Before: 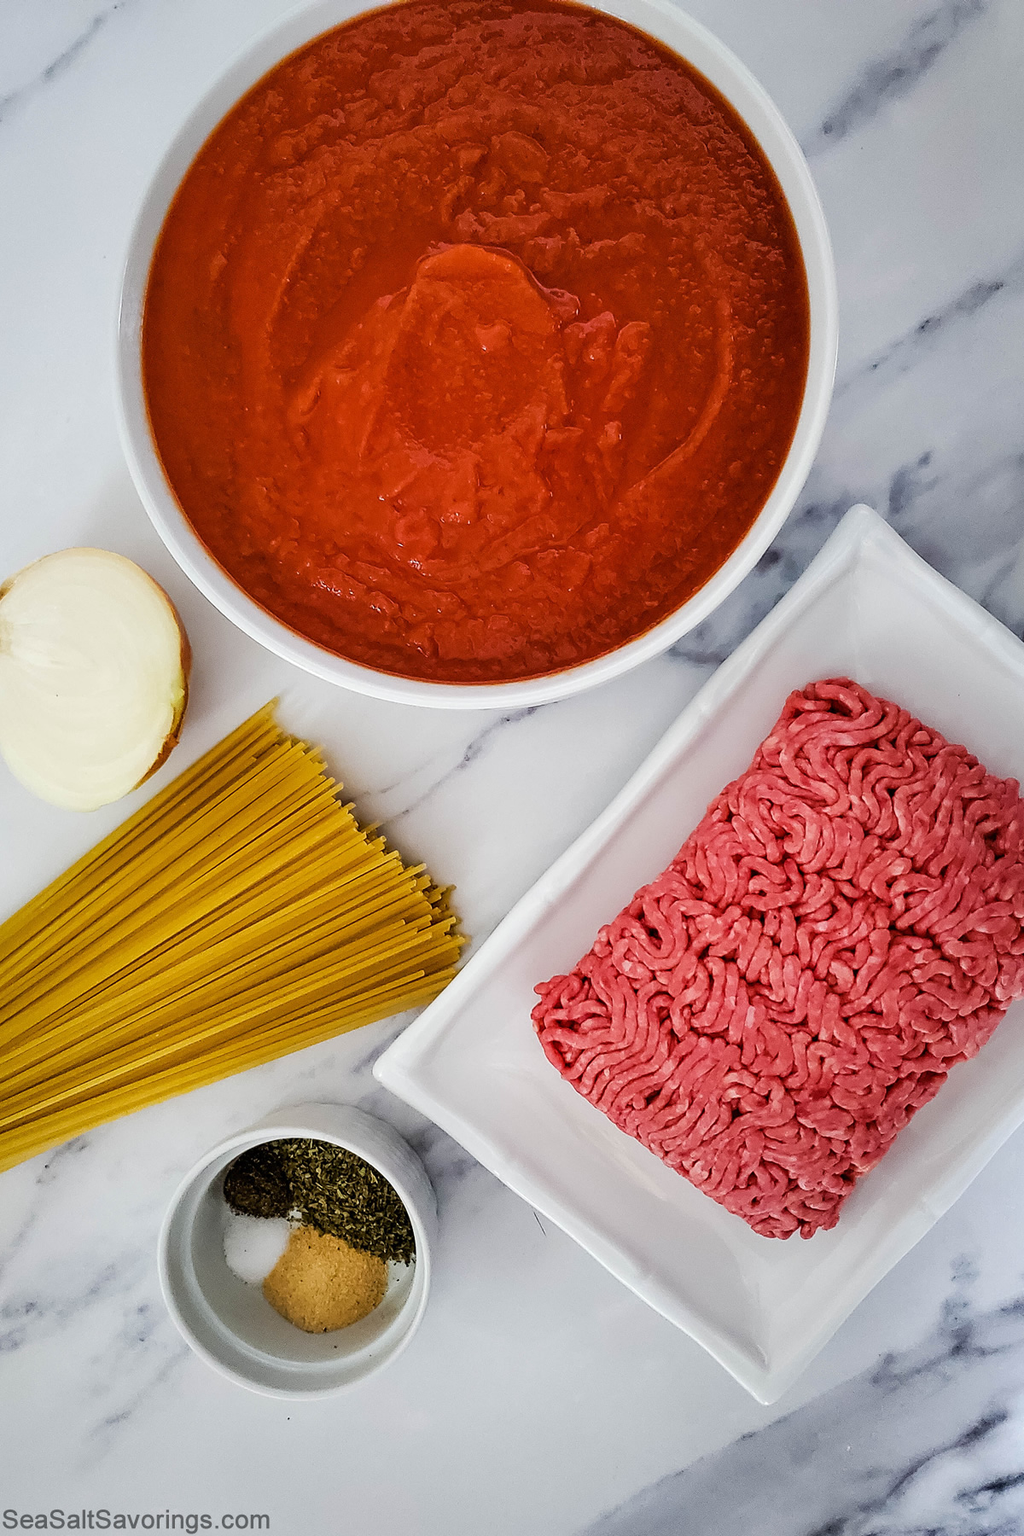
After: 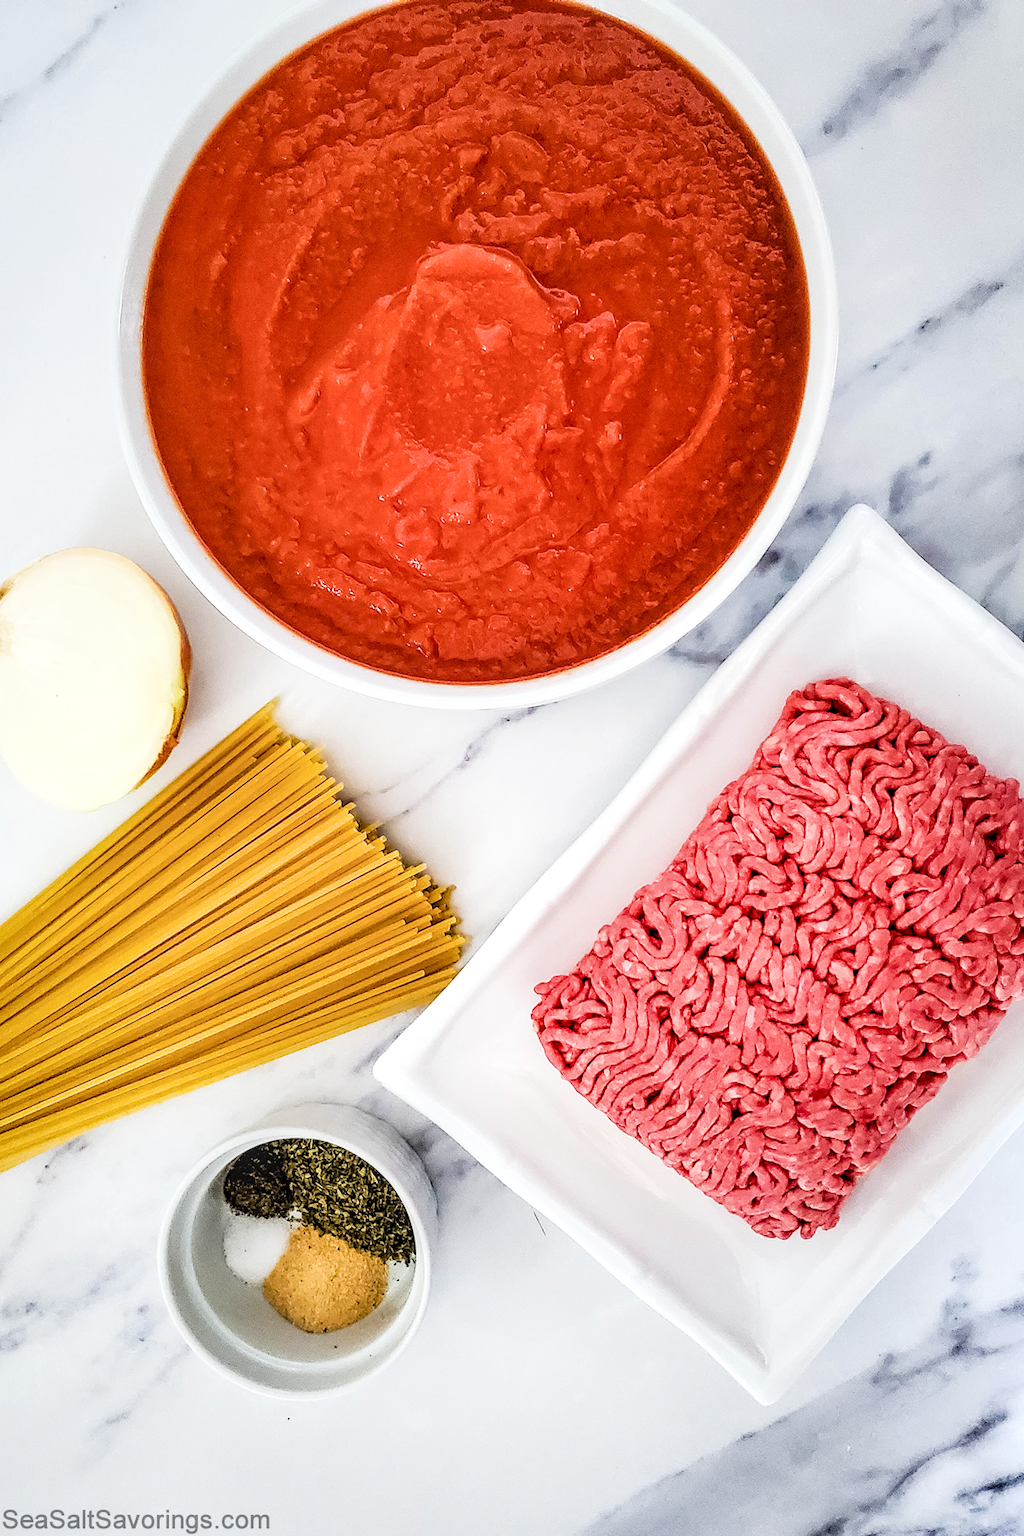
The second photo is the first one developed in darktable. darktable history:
rotate and perspective: crop left 0, crop top 0
filmic rgb: hardness 4.17
exposure: exposure 1.223 EV, compensate highlight preservation false
local contrast: highlights 61%, detail 143%, midtone range 0.428
